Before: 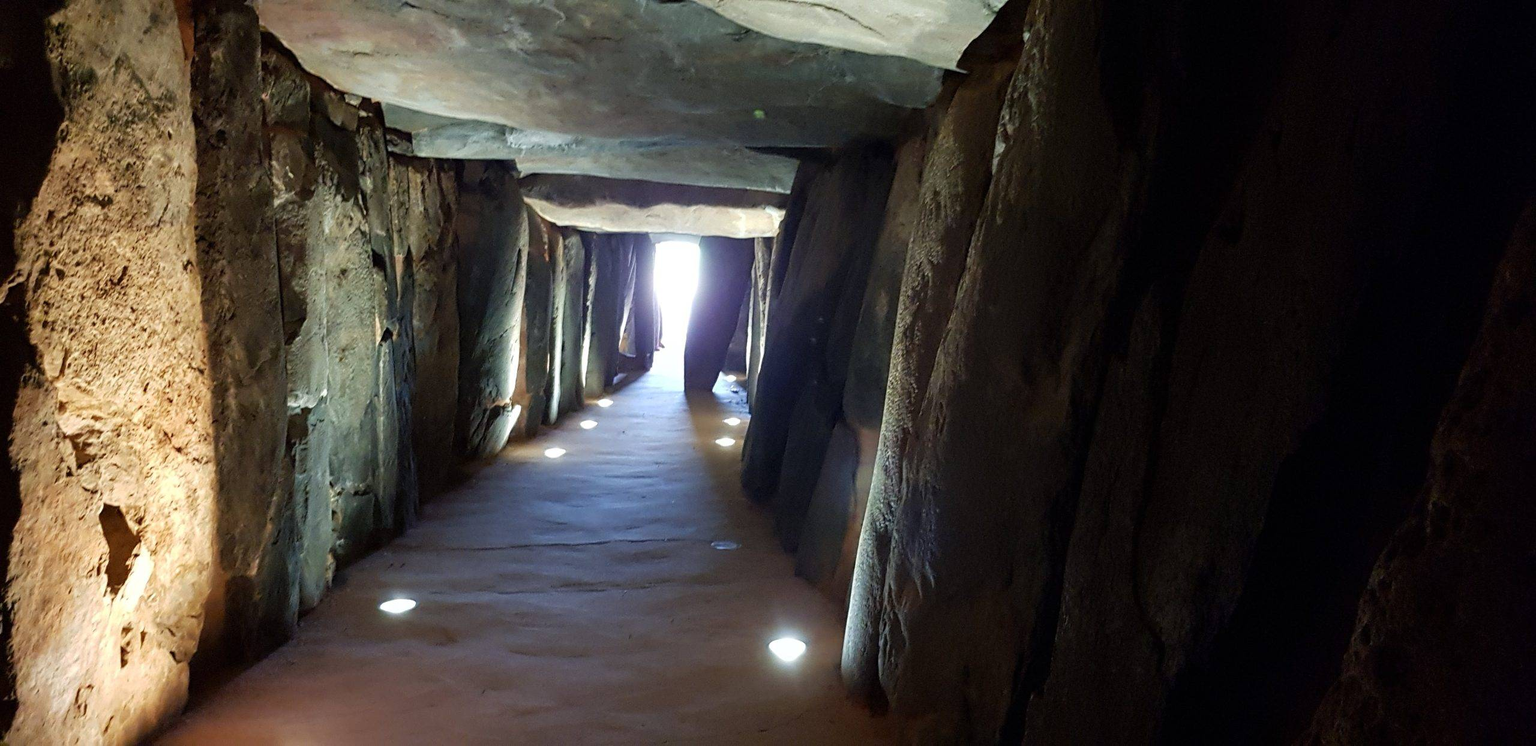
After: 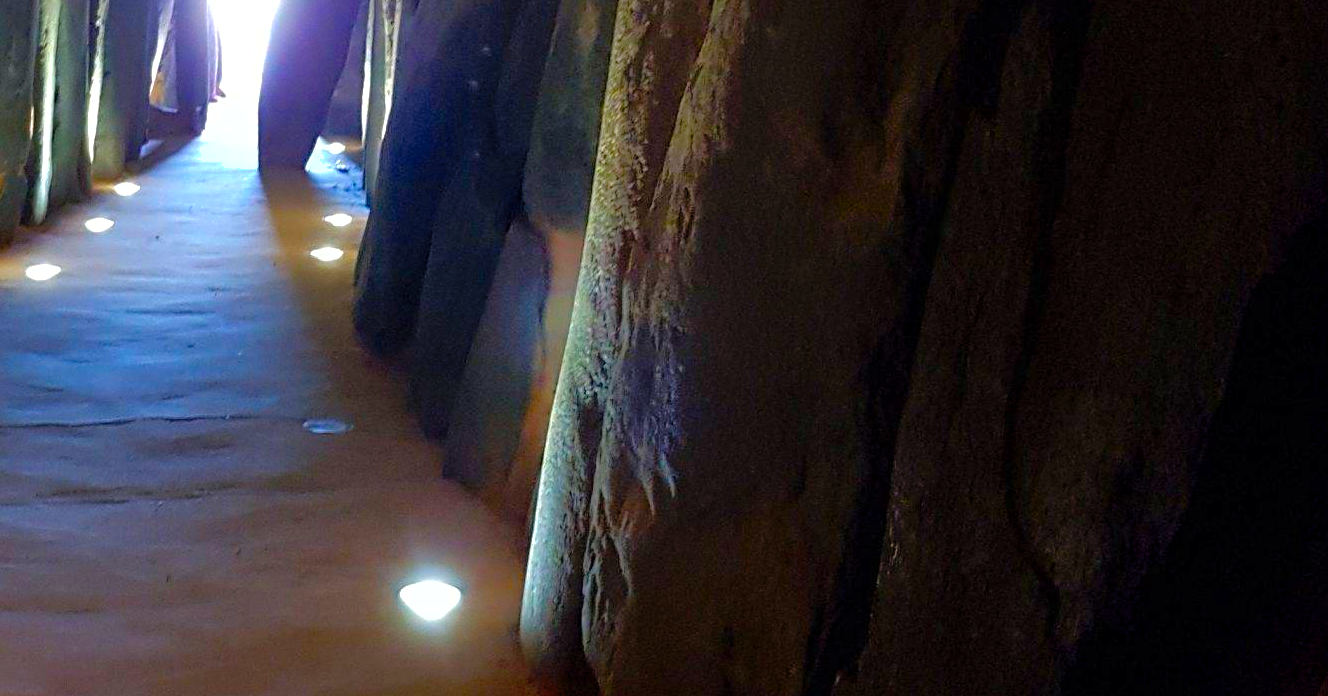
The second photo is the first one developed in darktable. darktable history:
crop: left 34.461%, top 38.88%, right 13.641%, bottom 5.17%
color balance rgb: linear chroma grading › global chroma 15.258%, perceptual saturation grading › global saturation 28.629%, perceptual saturation grading › mid-tones 12.59%, perceptual saturation grading › shadows 10.821%, global vibrance 30.474%, contrast 10.426%
shadows and highlights: on, module defaults
